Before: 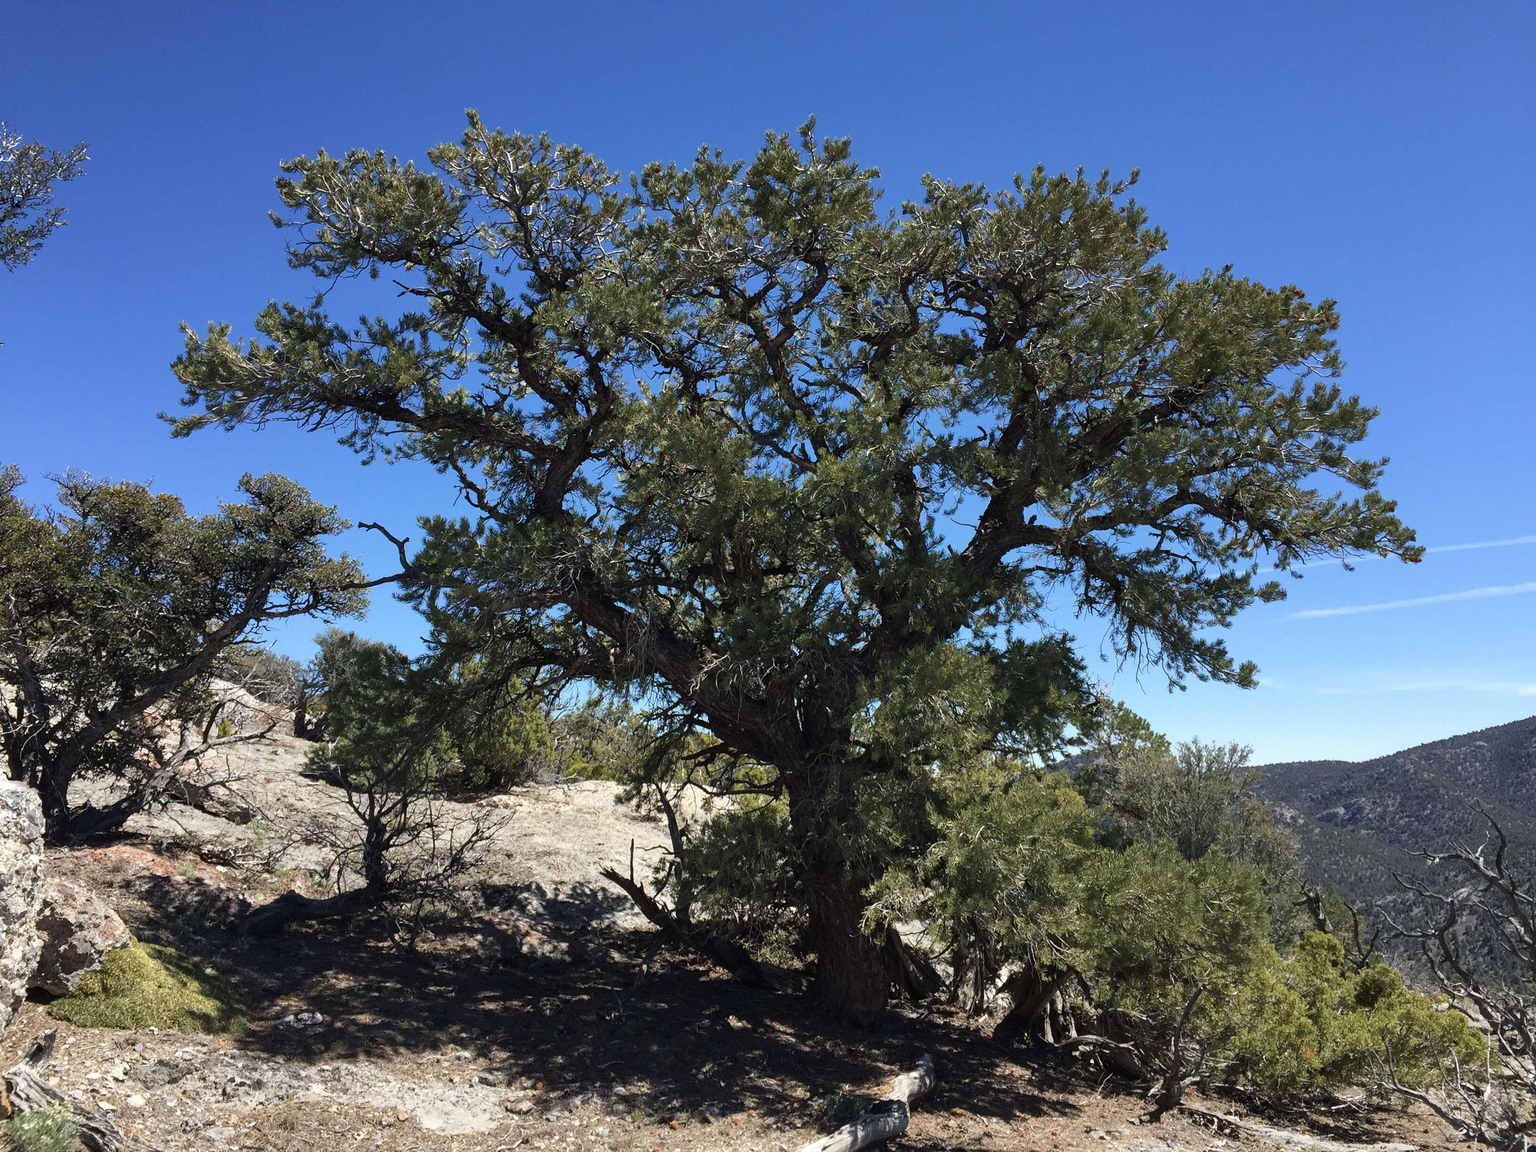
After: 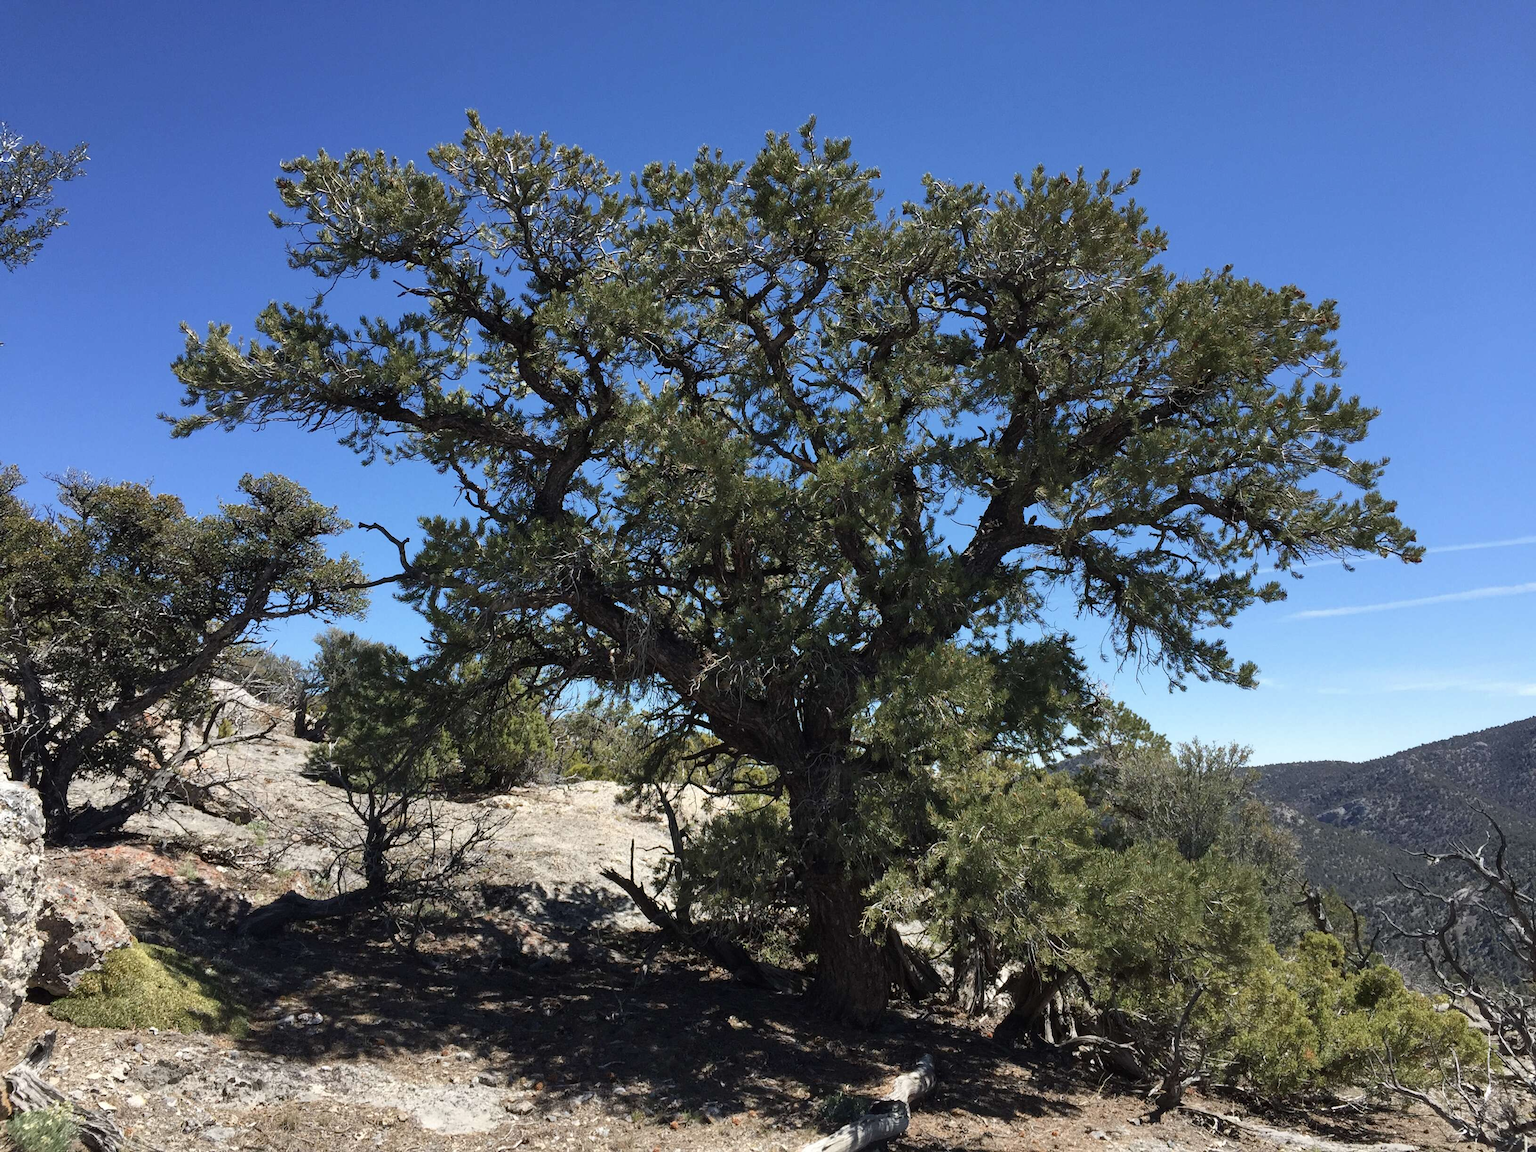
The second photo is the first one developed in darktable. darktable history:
contrast brightness saturation: saturation -0.052
